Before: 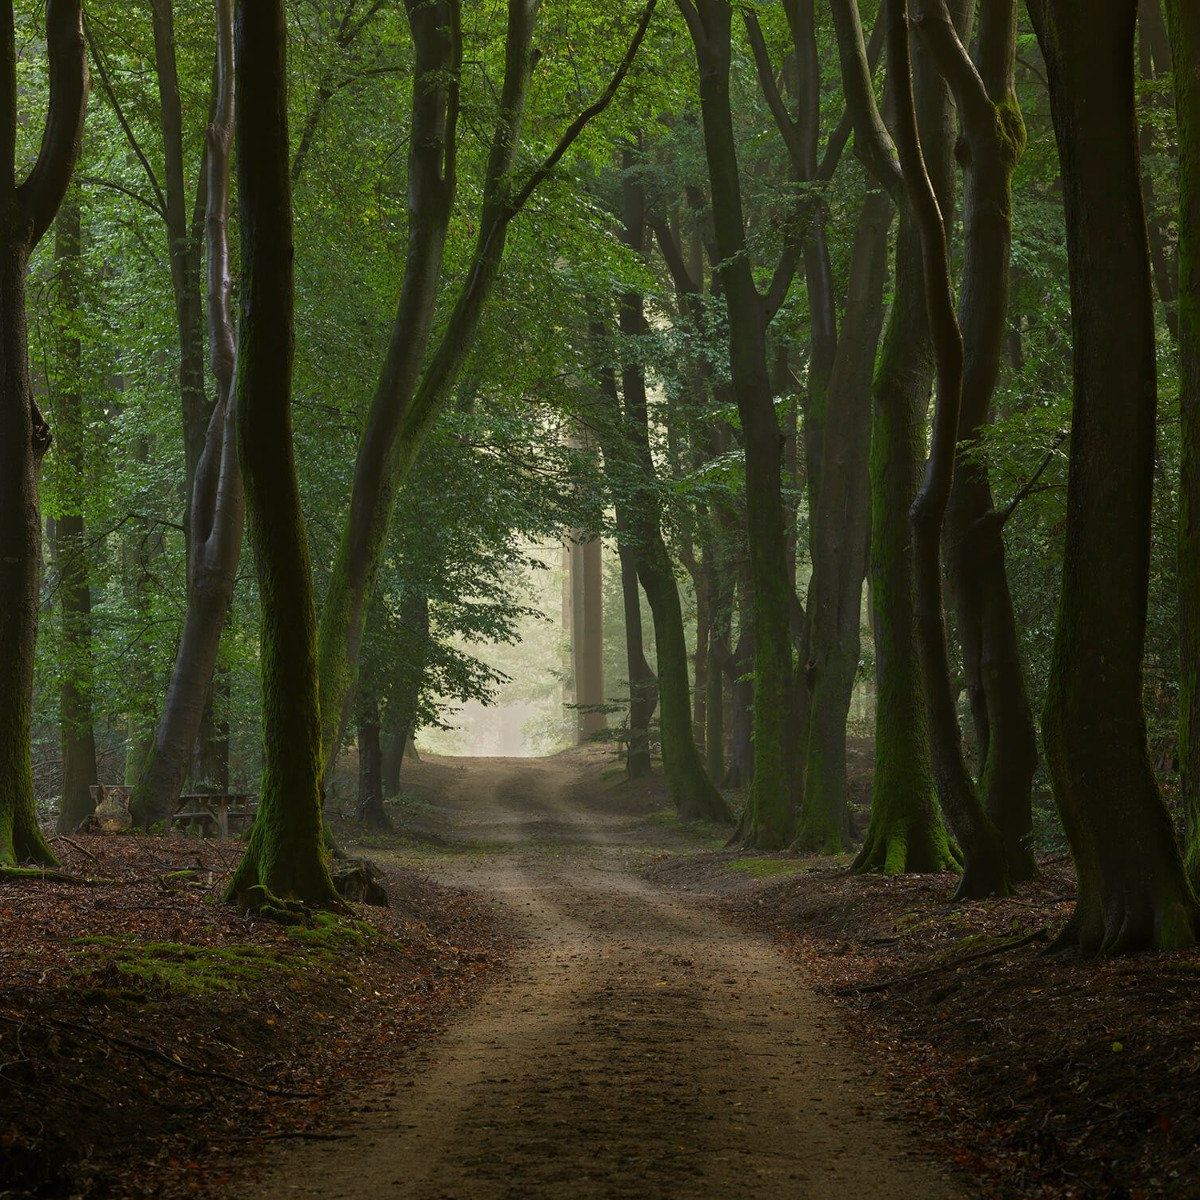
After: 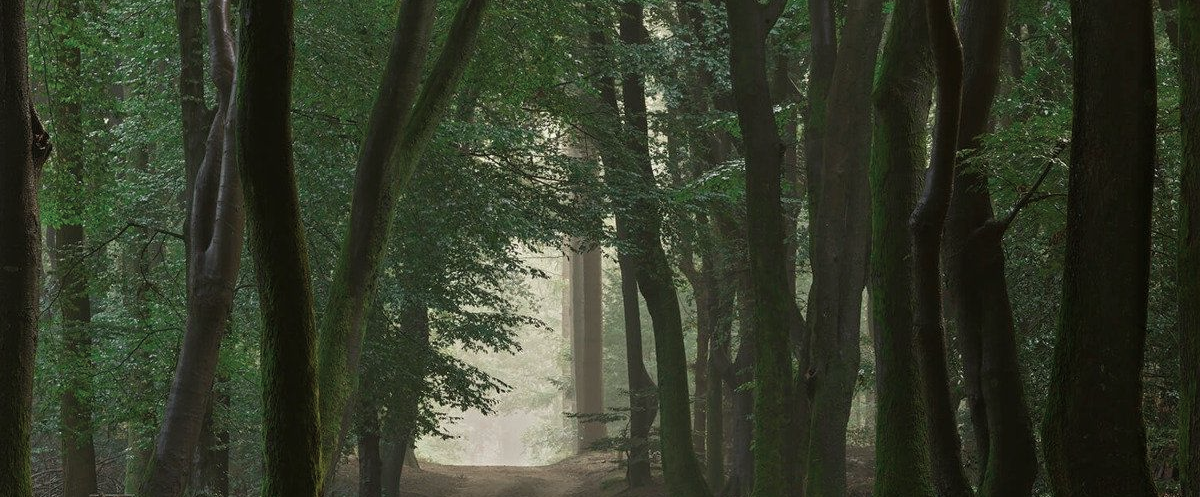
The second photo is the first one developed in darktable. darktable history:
color zones: curves: ch0 [(0, 0.5) (0.125, 0.4) (0.25, 0.5) (0.375, 0.4) (0.5, 0.4) (0.625, 0.35) (0.75, 0.35) (0.875, 0.5)]; ch1 [(0, 0.35) (0.125, 0.45) (0.25, 0.35) (0.375, 0.35) (0.5, 0.35) (0.625, 0.35) (0.75, 0.45) (0.875, 0.35)]; ch2 [(0, 0.6) (0.125, 0.5) (0.25, 0.5) (0.375, 0.6) (0.5, 0.6) (0.625, 0.5) (0.75, 0.5) (0.875, 0.5)]
crop and rotate: top 24.32%, bottom 34.237%
